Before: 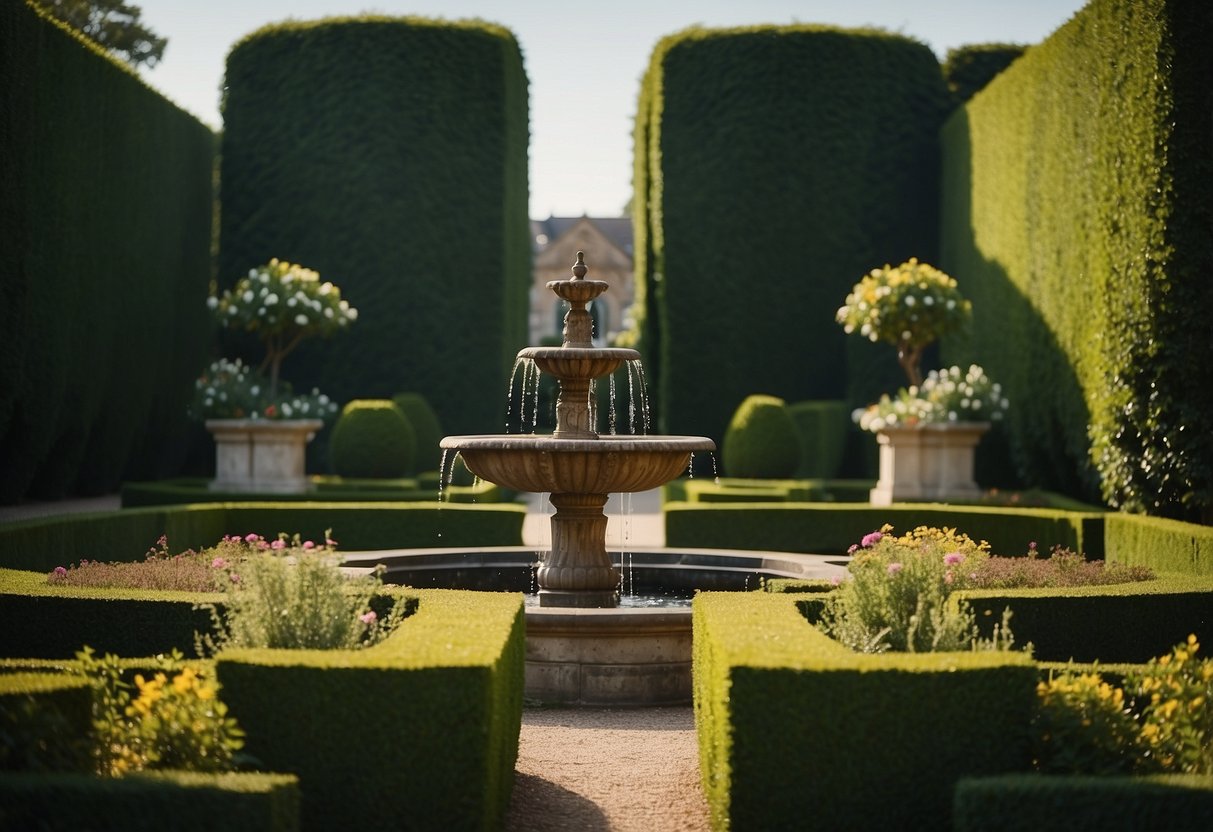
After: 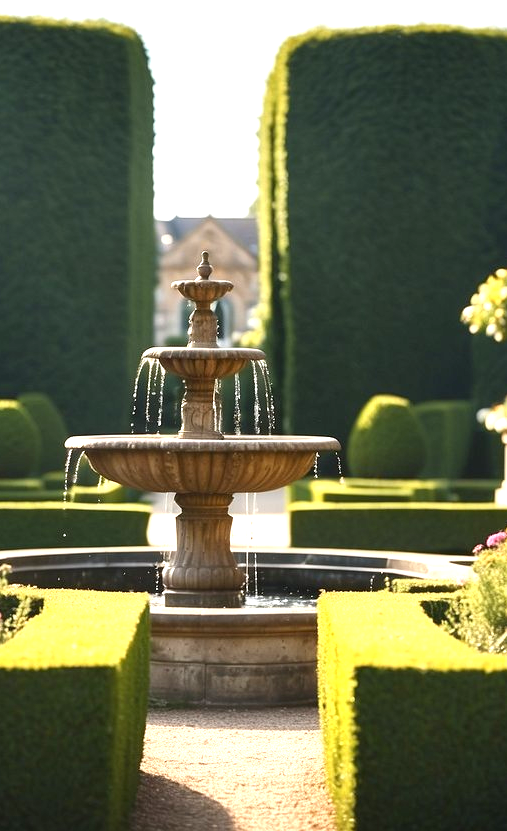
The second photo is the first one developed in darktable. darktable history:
exposure: black level correction 0, exposure 1.2 EV, compensate highlight preservation false
crop: left 30.929%, right 27.221%
